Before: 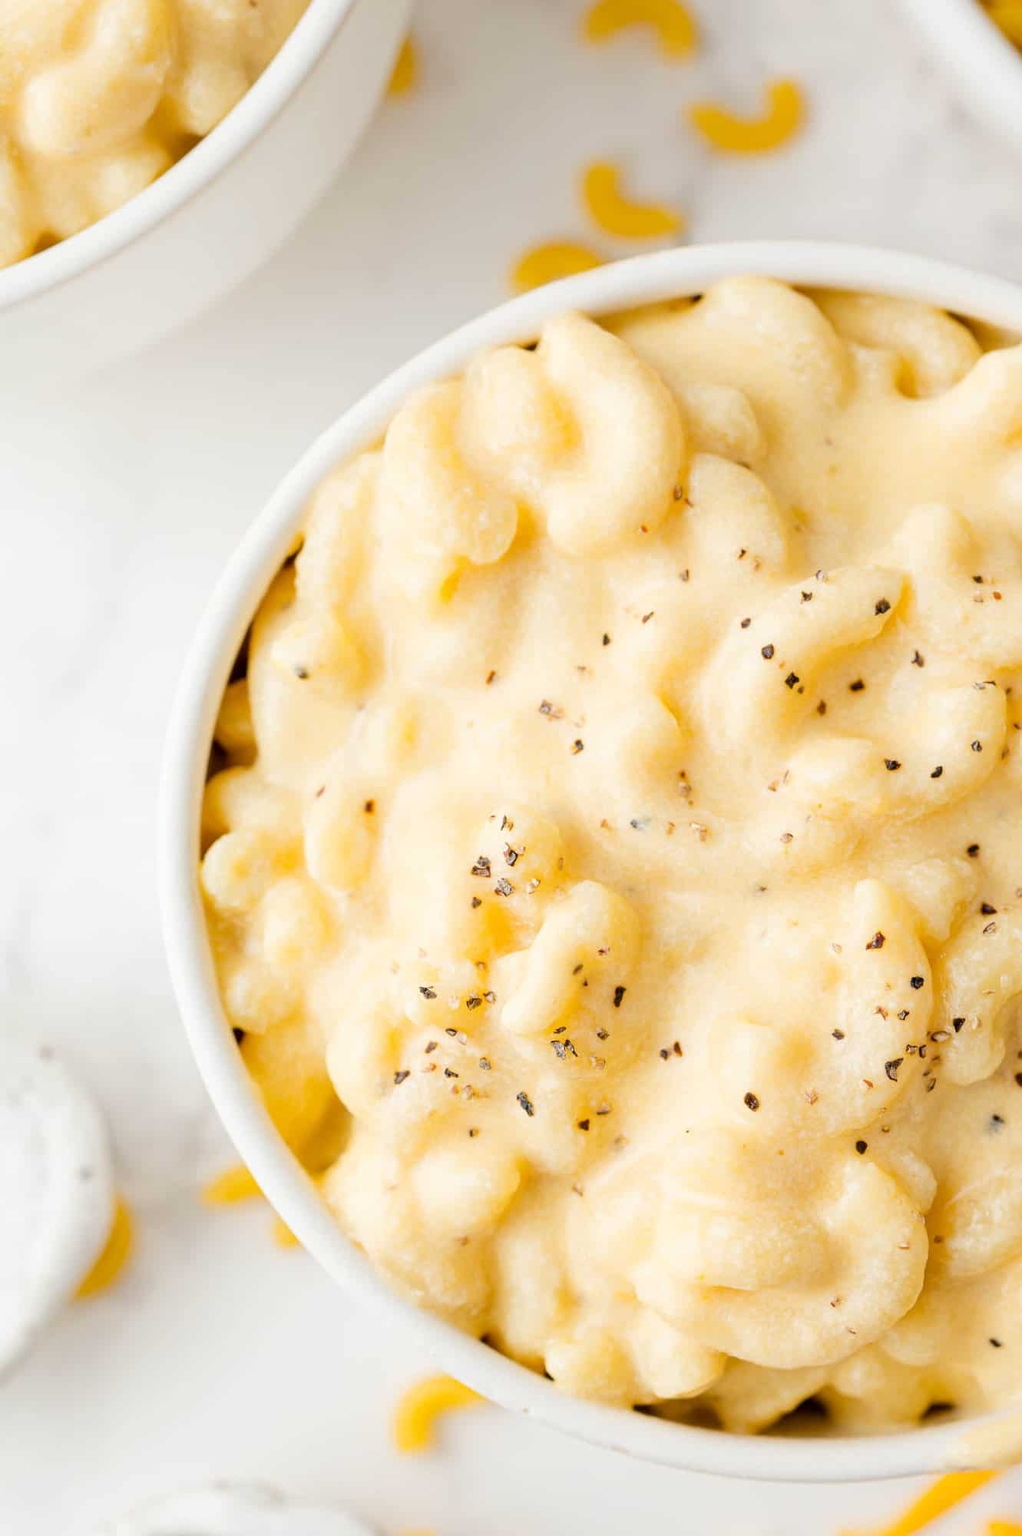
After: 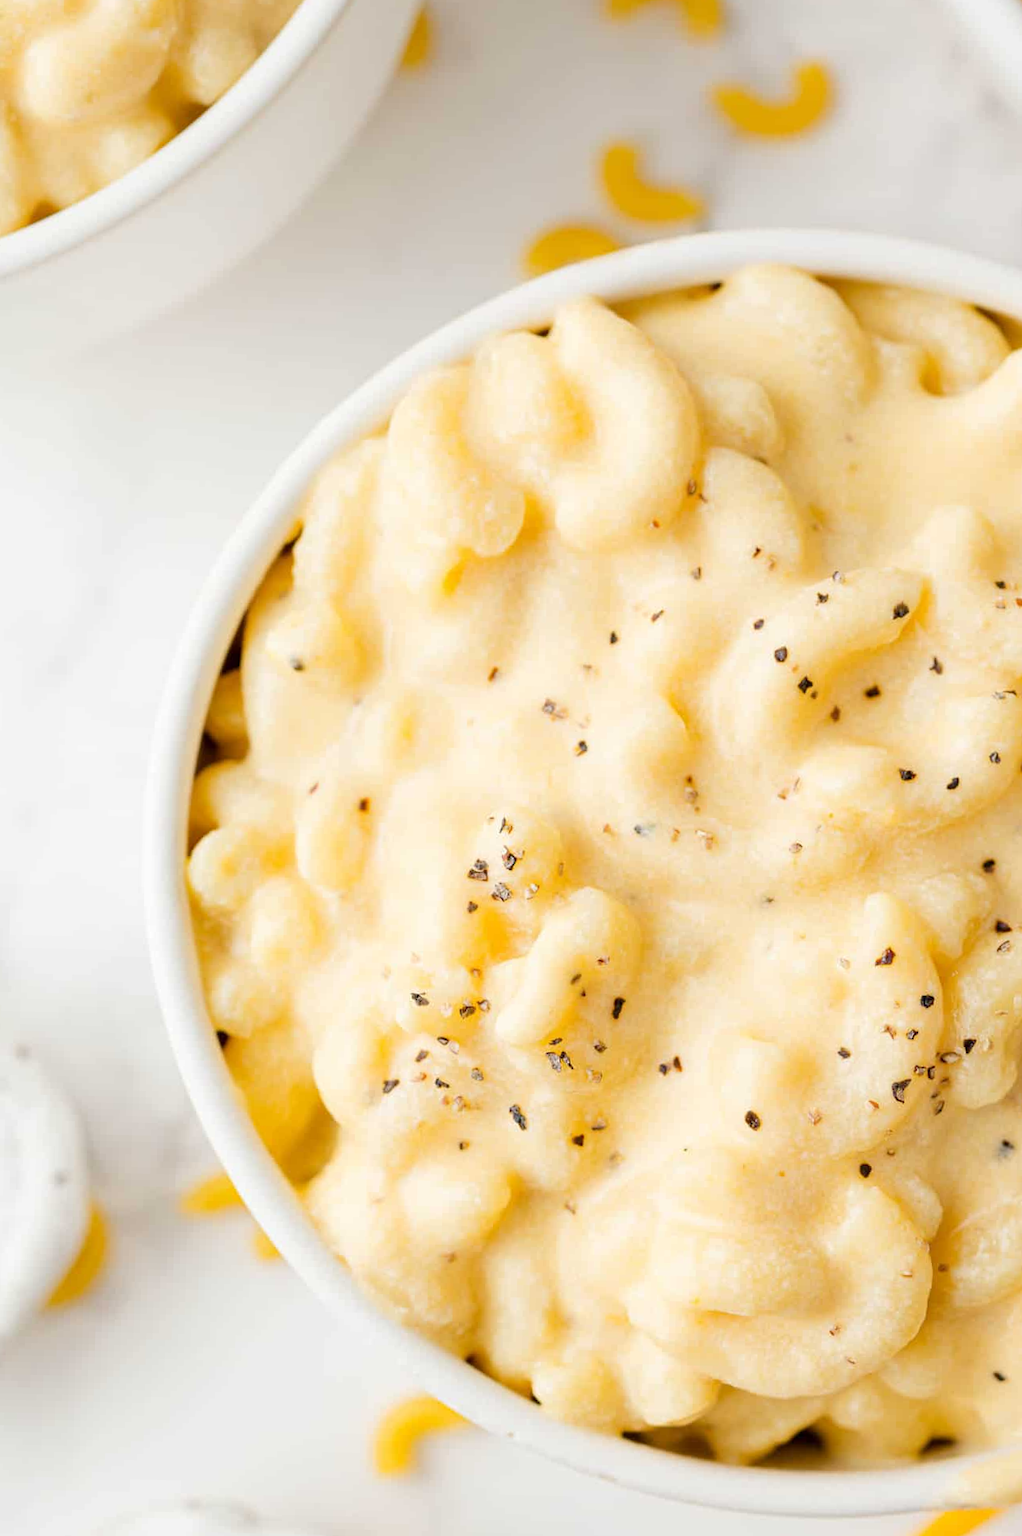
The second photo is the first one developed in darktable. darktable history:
crop and rotate: angle -1.4°
